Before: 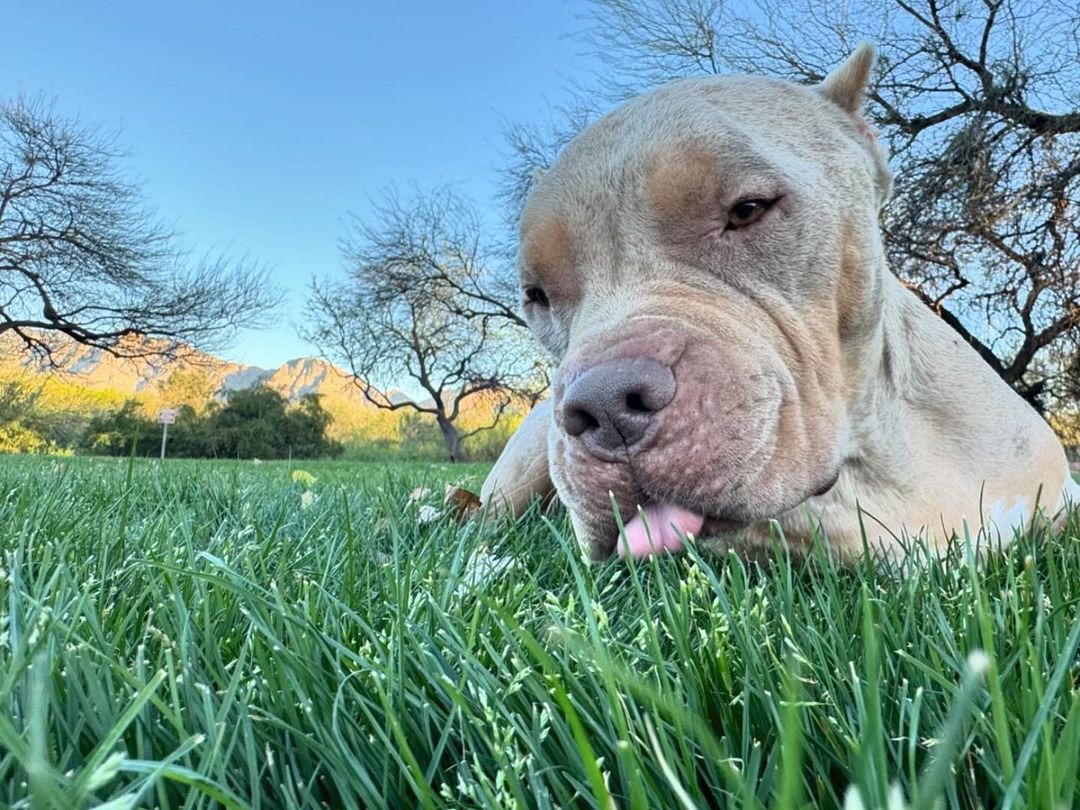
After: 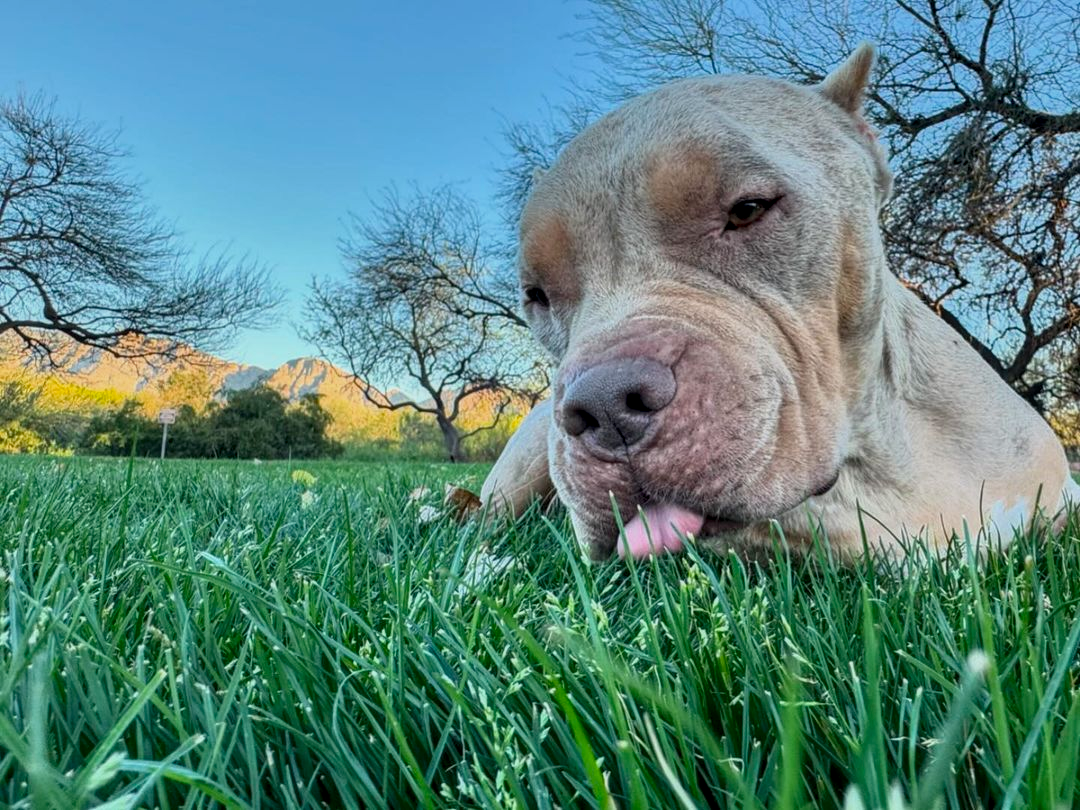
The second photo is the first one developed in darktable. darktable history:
local contrast: on, module defaults
exposure: exposure -0.393 EV, compensate exposure bias true, compensate highlight preservation false
